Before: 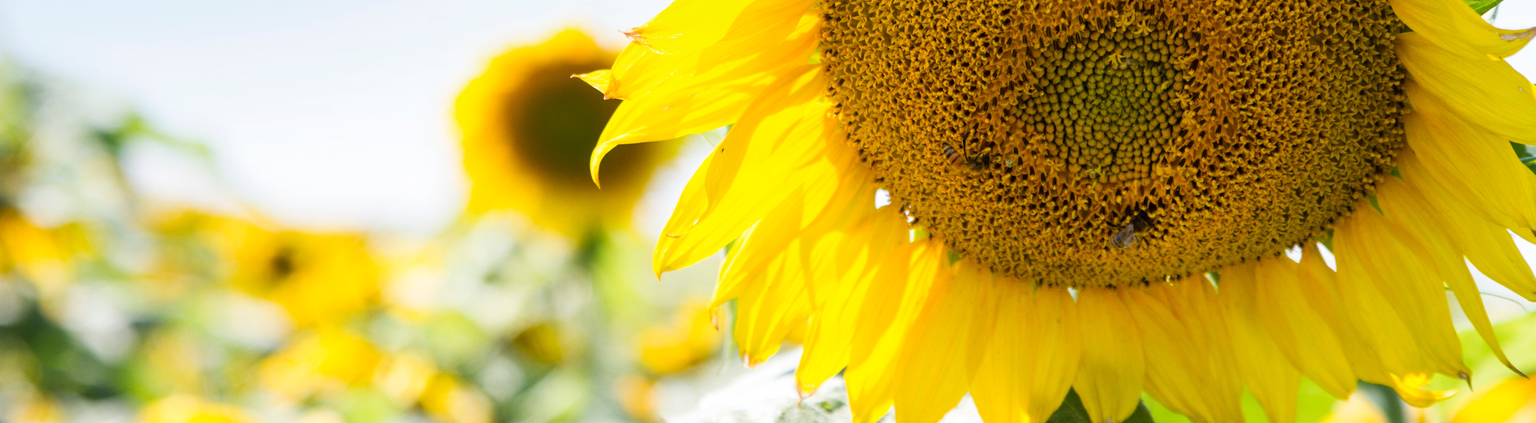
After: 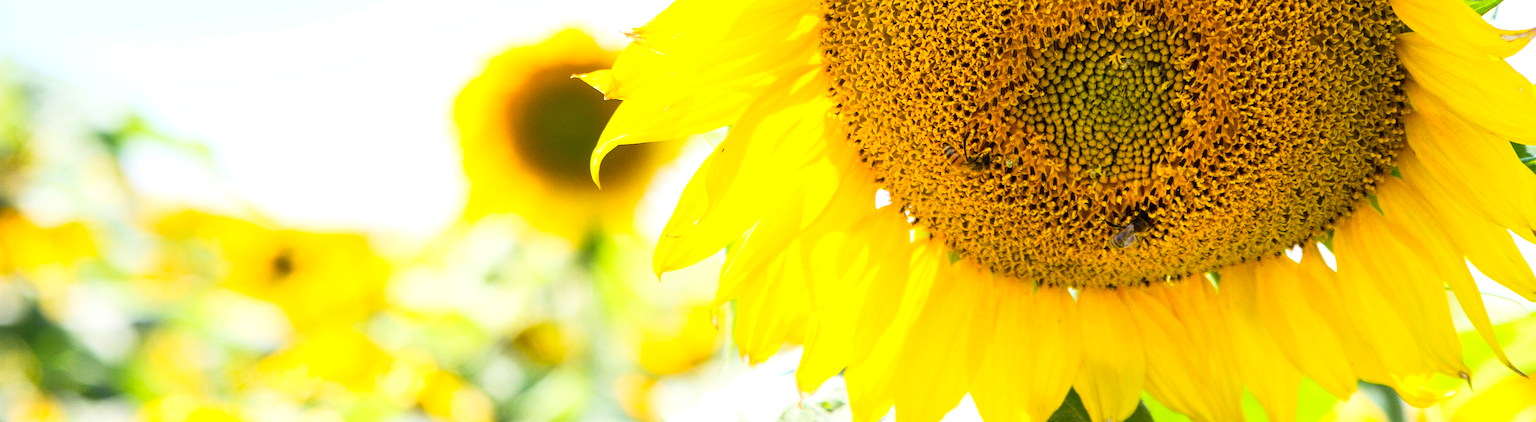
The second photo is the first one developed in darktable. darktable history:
exposure: black level correction 0.001, exposure 0.3 EV, compensate highlight preservation false
contrast brightness saturation: contrast 0.2, brightness 0.16, saturation 0.22
sharpen: amount 0.575
